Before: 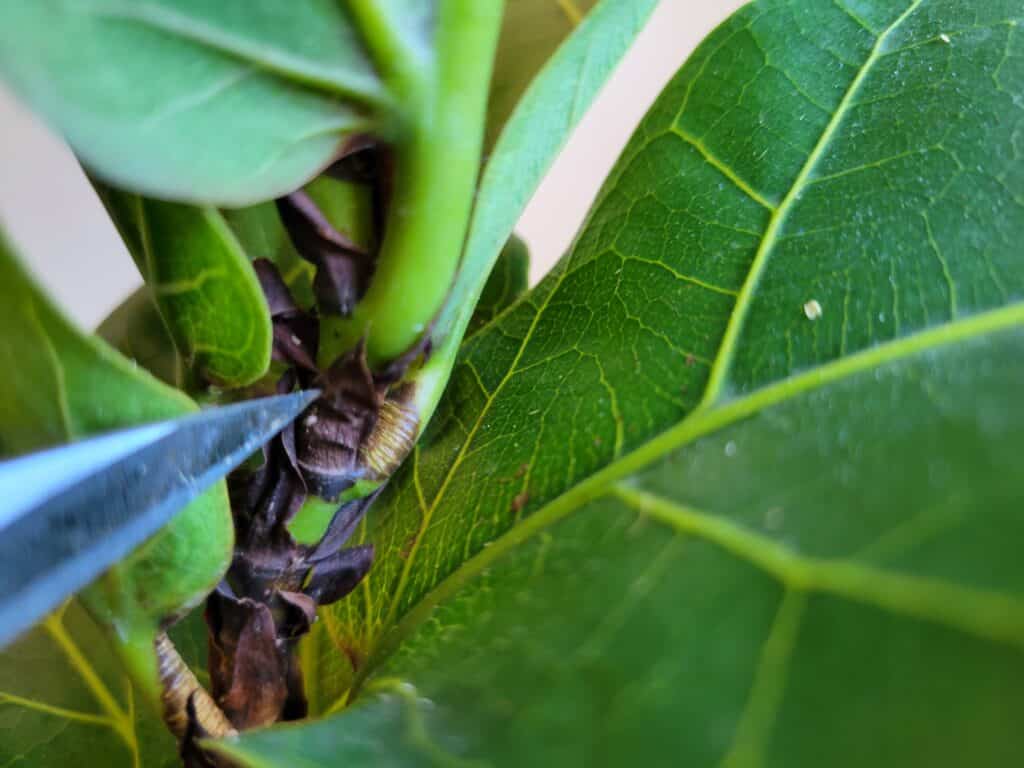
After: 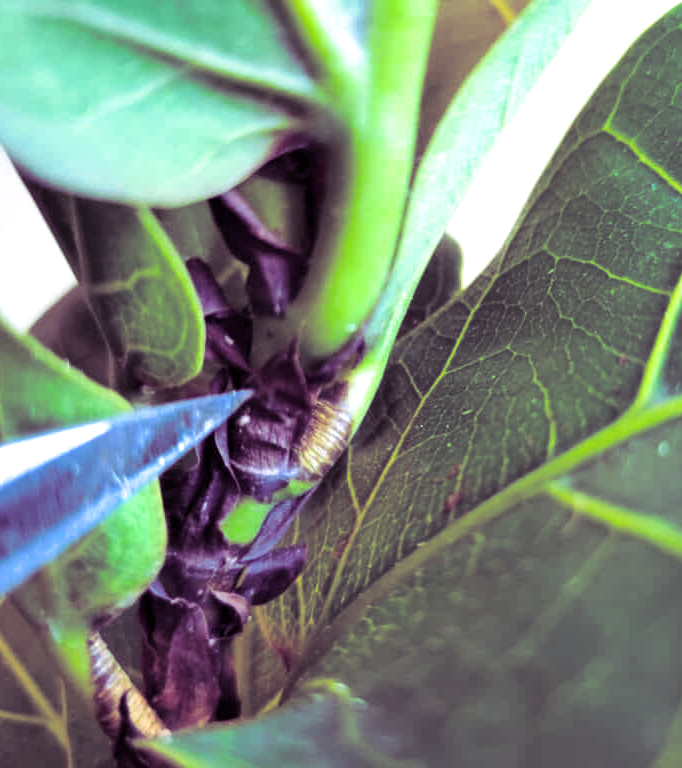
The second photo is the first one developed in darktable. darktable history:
white balance: red 0.984, blue 1.059
exposure: exposure 0.669 EV, compensate highlight preservation false
crop and rotate: left 6.617%, right 26.717%
split-toning: shadows › hue 277.2°, shadows › saturation 0.74
